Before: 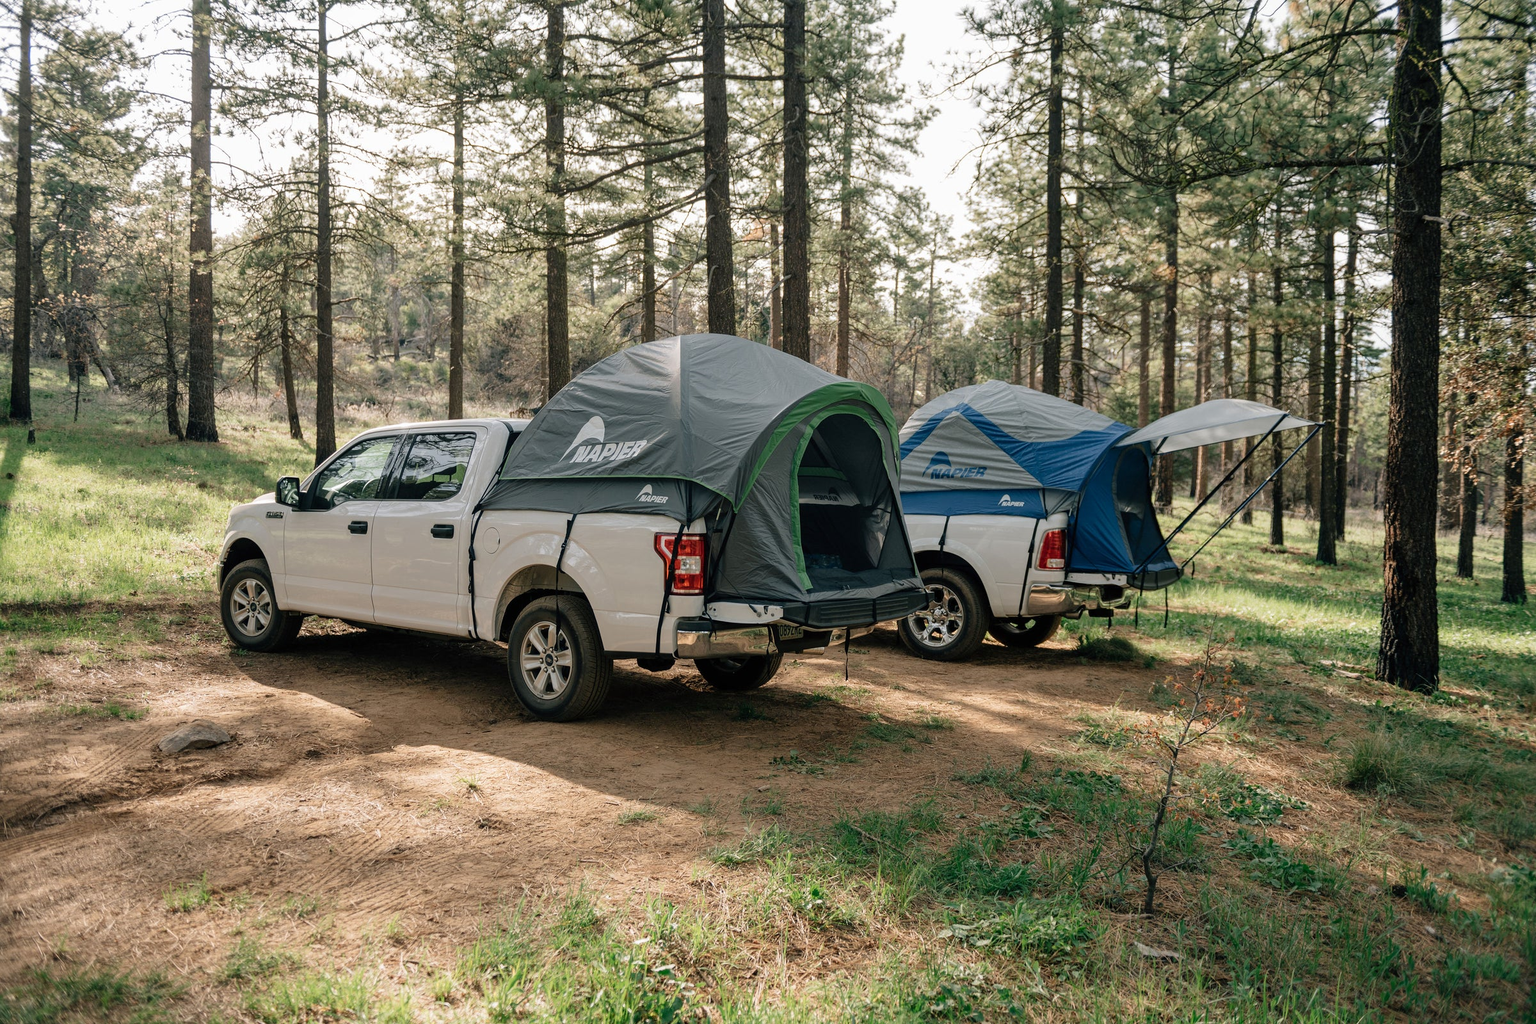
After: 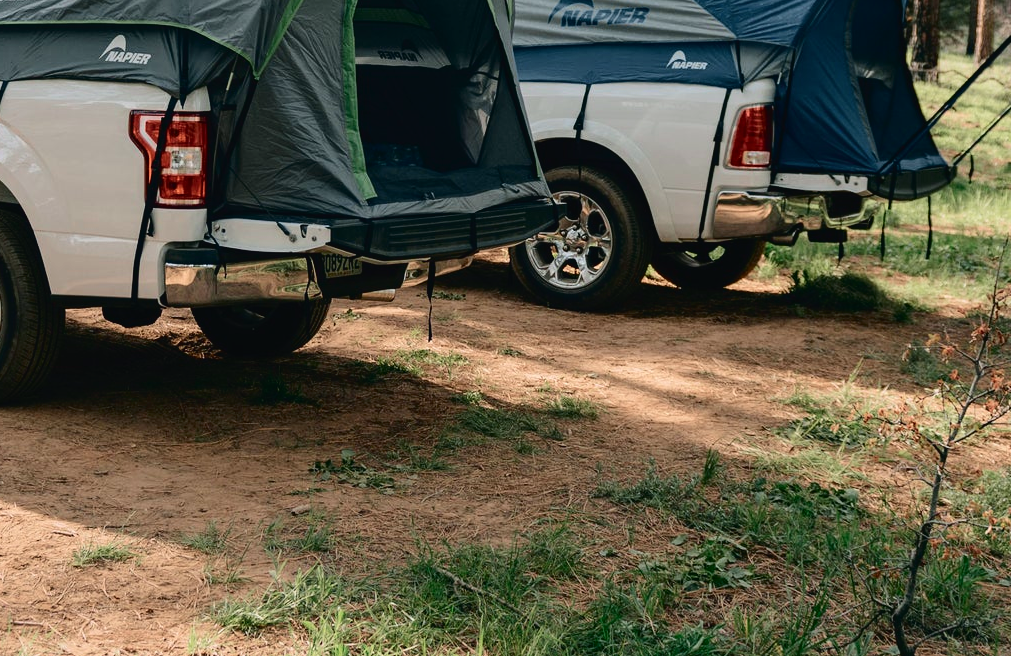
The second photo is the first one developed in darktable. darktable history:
crop: left 37.221%, top 45.169%, right 20.63%, bottom 13.777%
tone curve: curves: ch0 [(0, 0.023) (0.087, 0.065) (0.184, 0.168) (0.45, 0.54) (0.57, 0.683) (0.722, 0.825) (0.877, 0.948) (1, 1)]; ch1 [(0, 0) (0.388, 0.369) (0.44, 0.44) (0.489, 0.481) (0.534, 0.551) (0.657, 0.659) (1, 1)]; ch2 [(0, 0) (0.353, 0.317) (0.408, 0.427) (0.472, 0.46) (0.5, 0.496) (0.537, 0.539) (0.576, 0.592) (0.625, 0.631) (1, 1)], color space Lab, independent channels, preserve colors none
exposure: exposure -0.36 EV, compensate highlight preservation false
